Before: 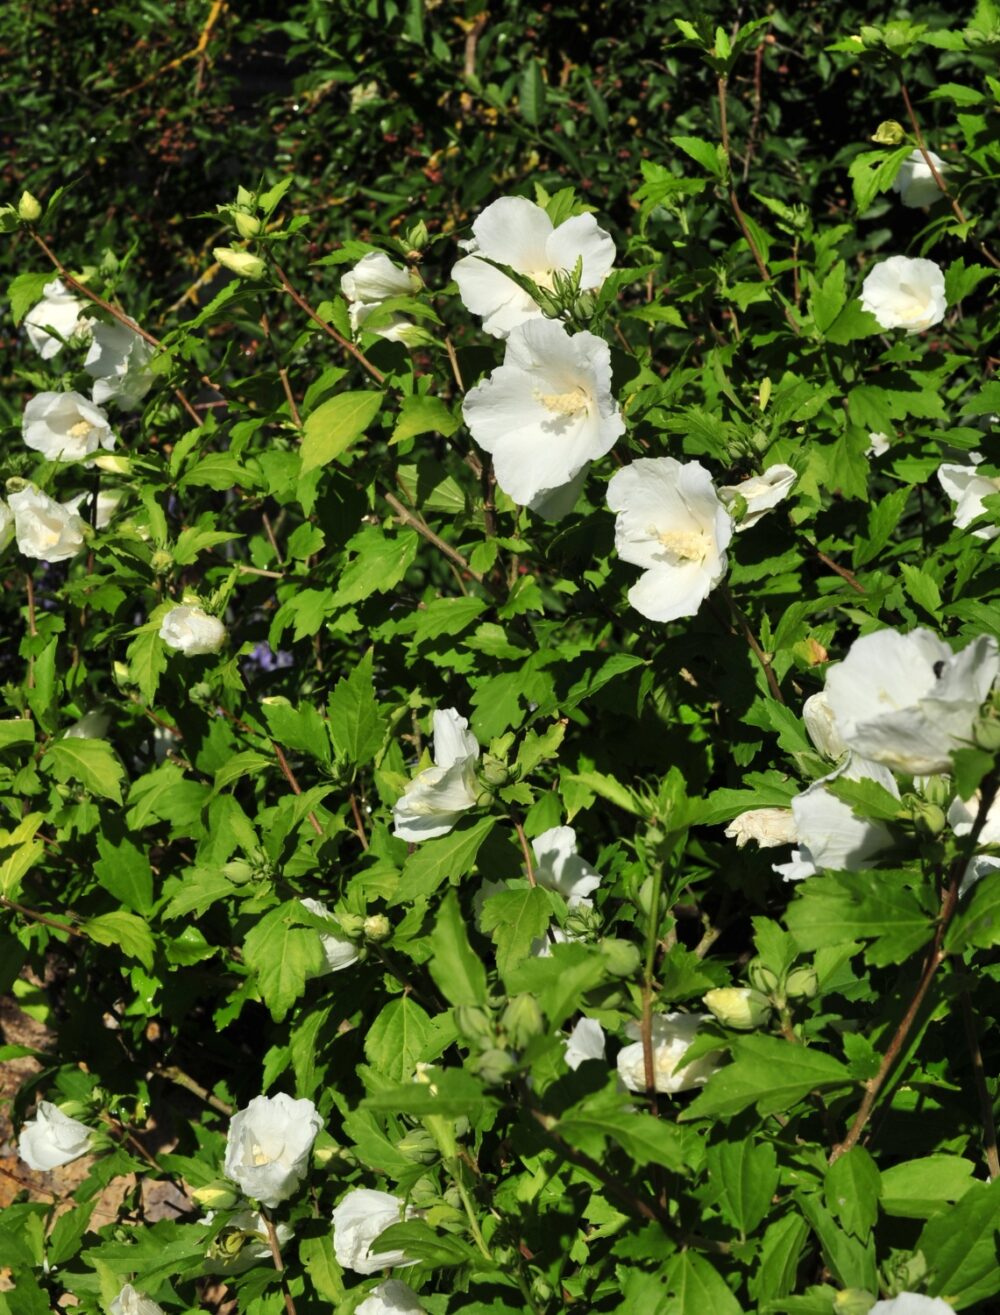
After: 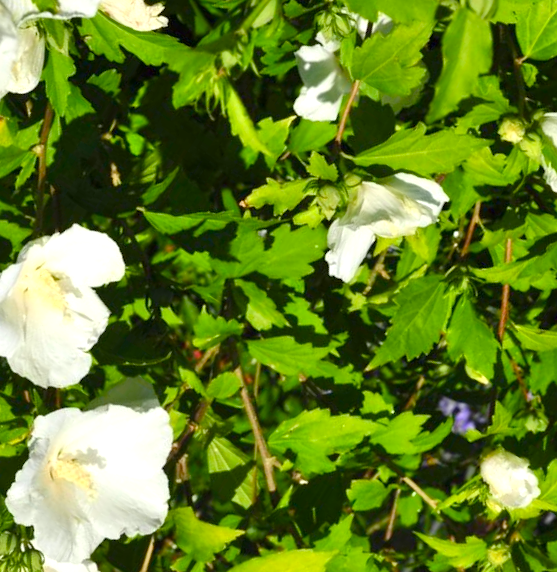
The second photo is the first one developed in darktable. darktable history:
shadows and highlights: soften with gaussian
crop and rotate: angle 147.71°, left 9.141%, top 15.574%, right 4.534%, bottom 17.02%
color balance rgb: linear chroma grading › global chroma 12.954%, perceptual saturation grading › global saturation 27.621%, perceptual saturation grading › highlights -25.792%, perceptual saturation grading › shadows 25.386%, contrast -9.443%
tone equalizer: smoothing diameter 24.9%, edges refinement/feathering 10.47, preserve details guided filter
exposure: black level correction 0, exposure 0.702 EV, compensate highlight preservation false
